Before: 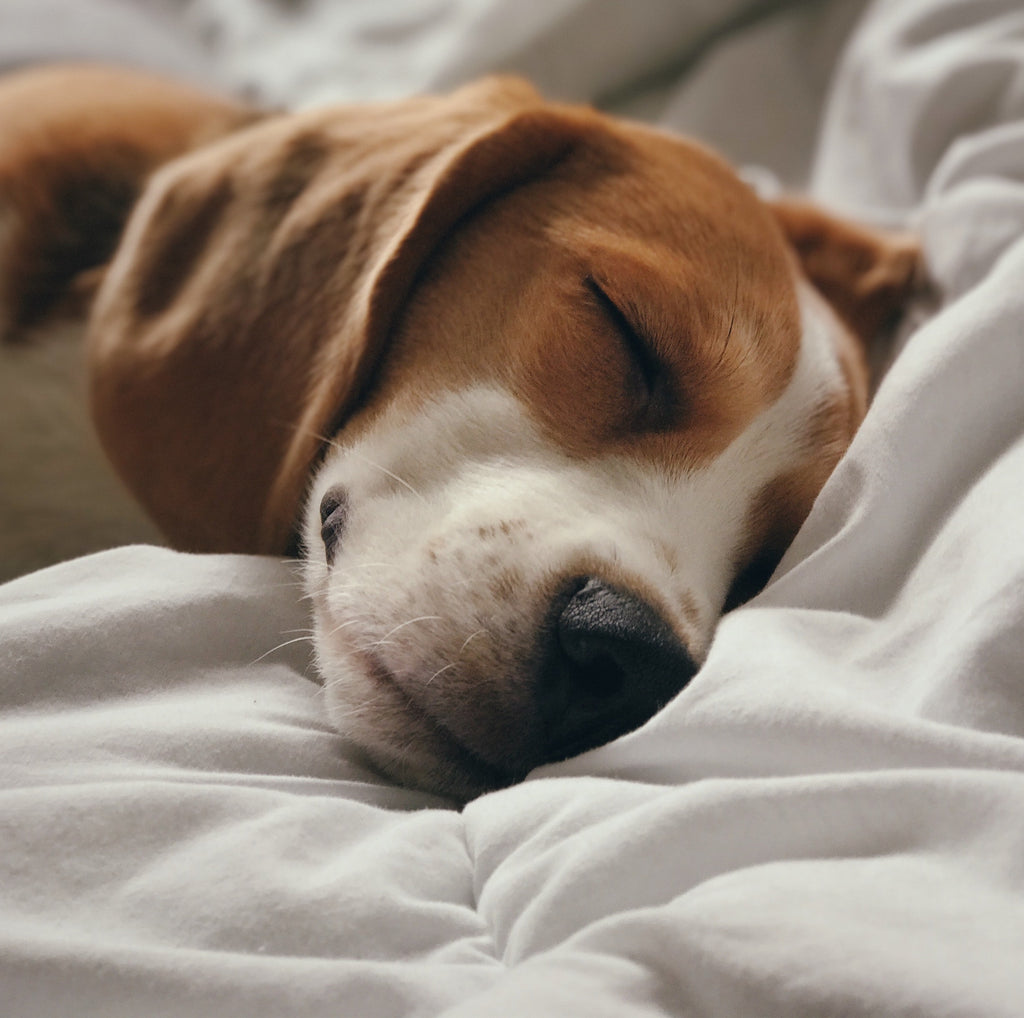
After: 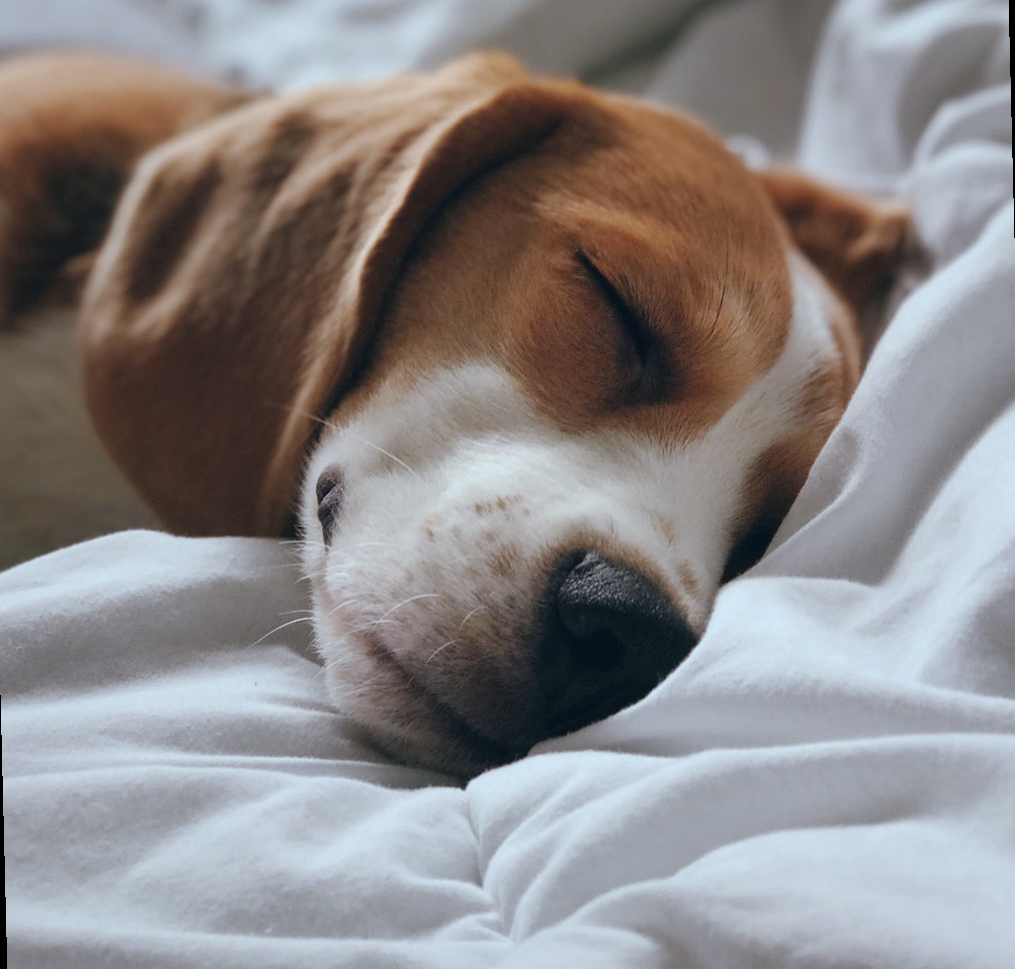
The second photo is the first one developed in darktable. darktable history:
rotate and perspective: rotation -1.42°, crop left 0.016, crop right 0.984, crop top 0.035, crop bottom 0.965
color calibration: x 0.37, y 0.377, temperature 4289.93 K
